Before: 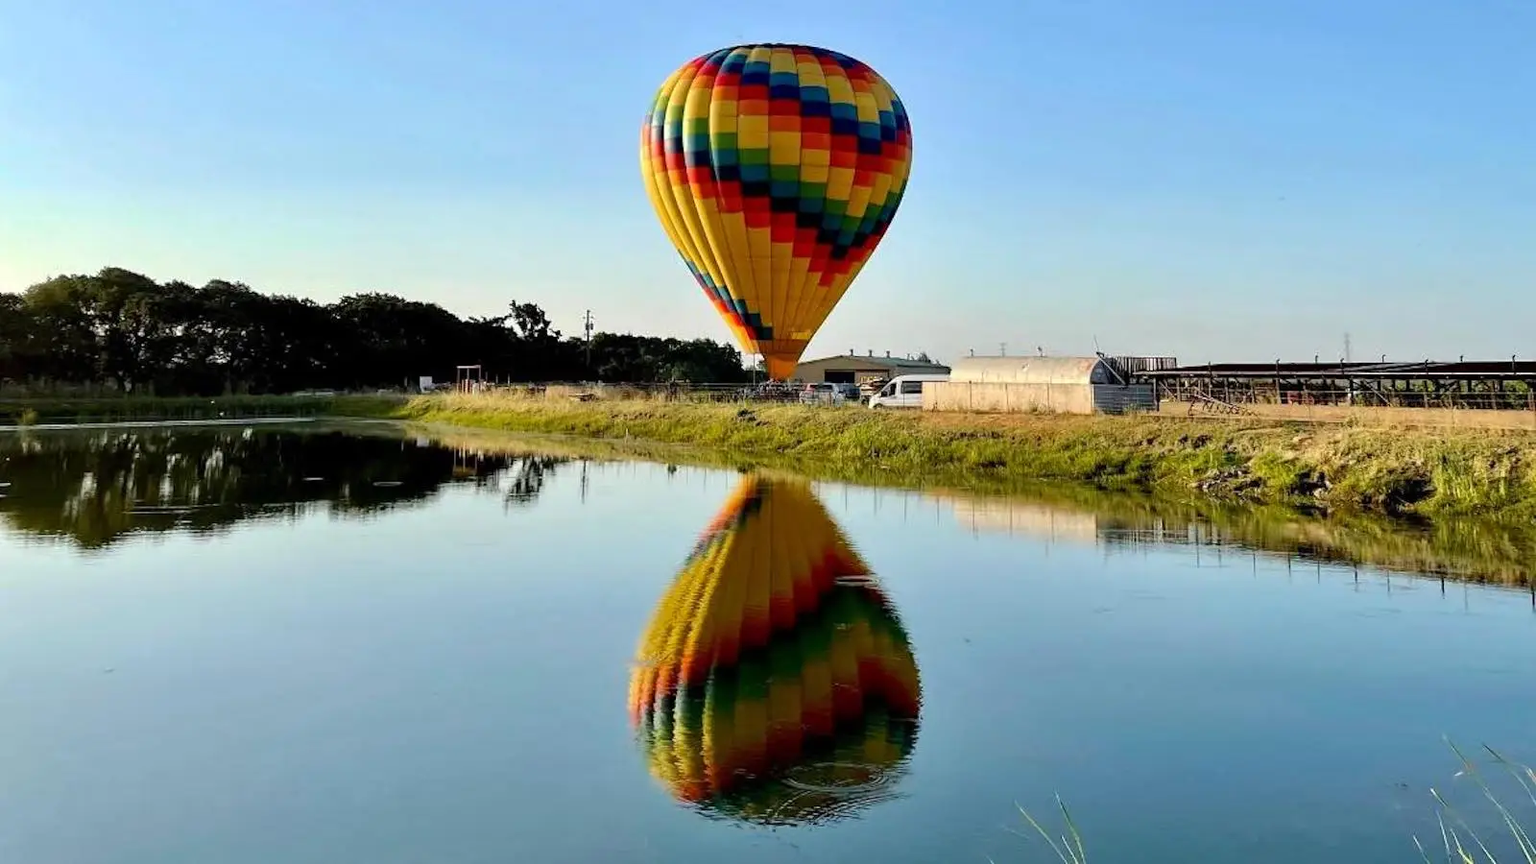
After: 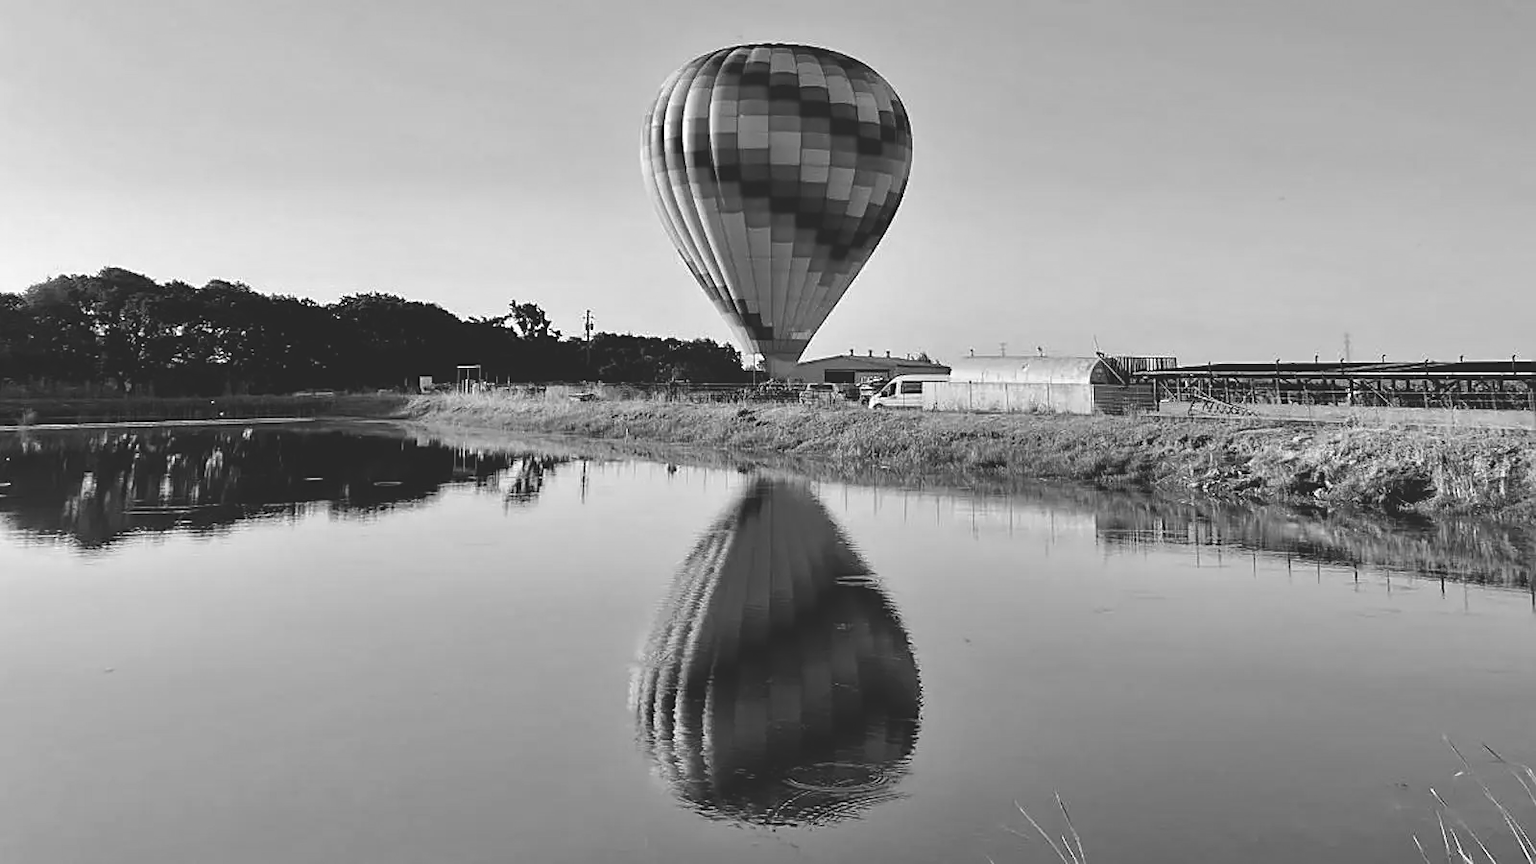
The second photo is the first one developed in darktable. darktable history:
exposure: black level correction -0.023, exposure -0.039 EV, compensate highlight preservation false
sharpen: on, module defaults
monochrome: a 32, b 64, size 2.3
